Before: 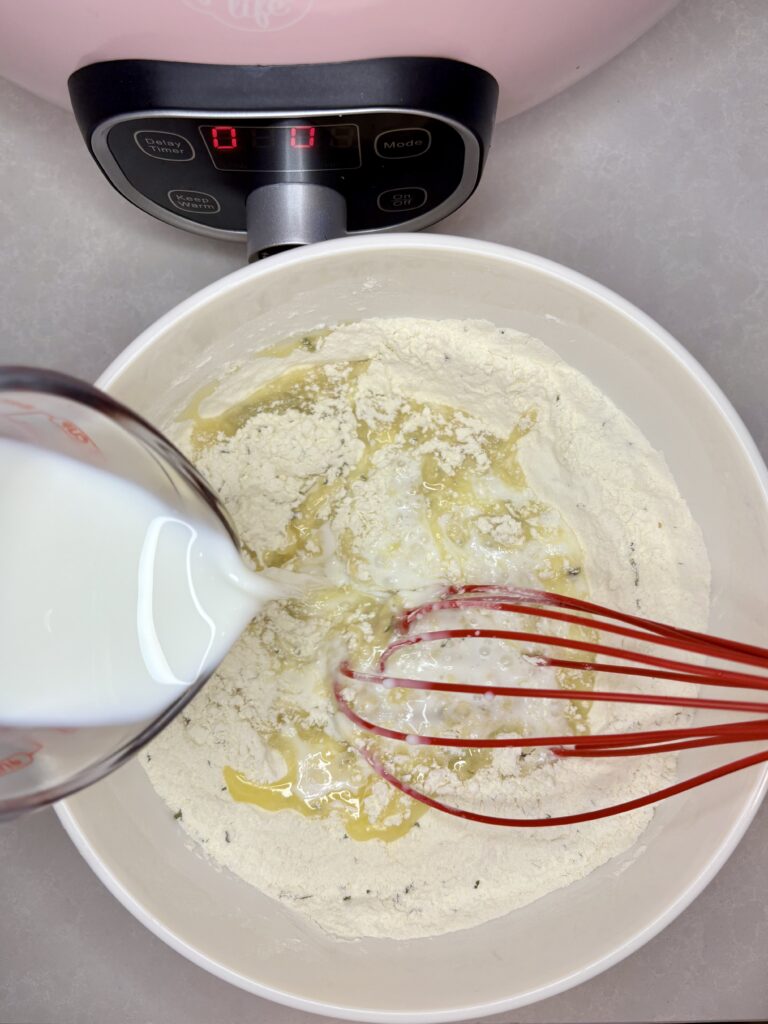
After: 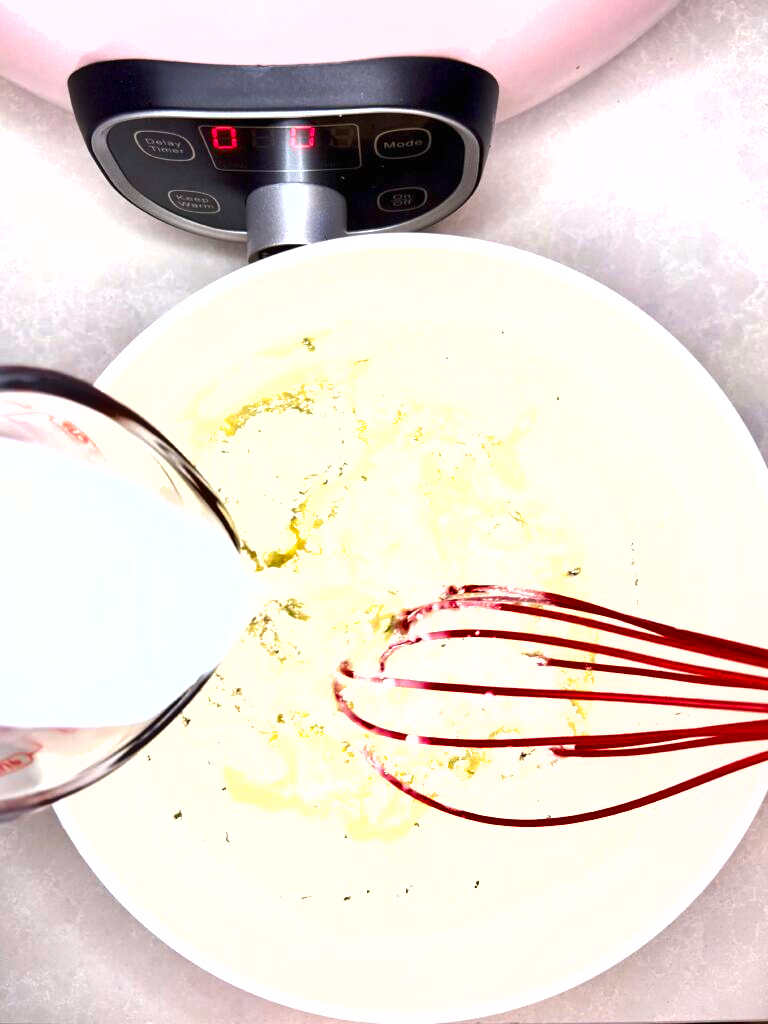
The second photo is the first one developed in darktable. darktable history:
exposure: black level correction 0, exposure 1.461 EV, compensate exposure bias true, compensate highlight preservation false
shadows and highlights: soften with gaussian
